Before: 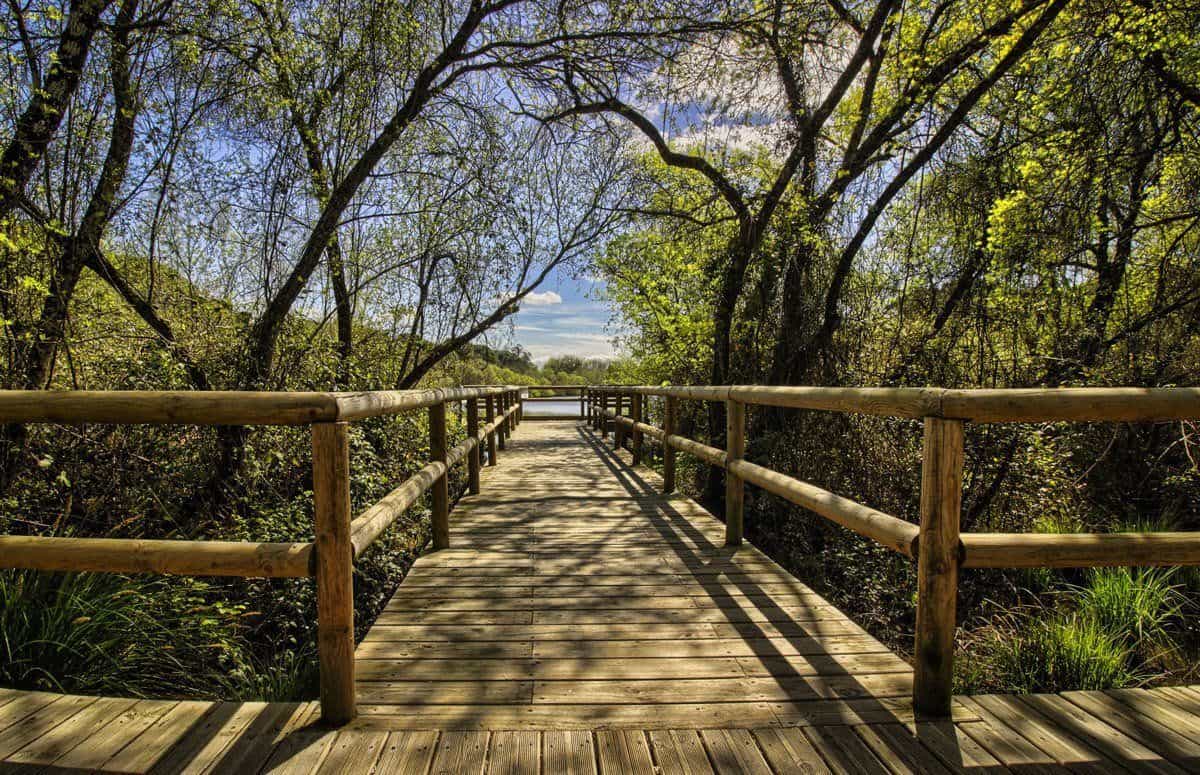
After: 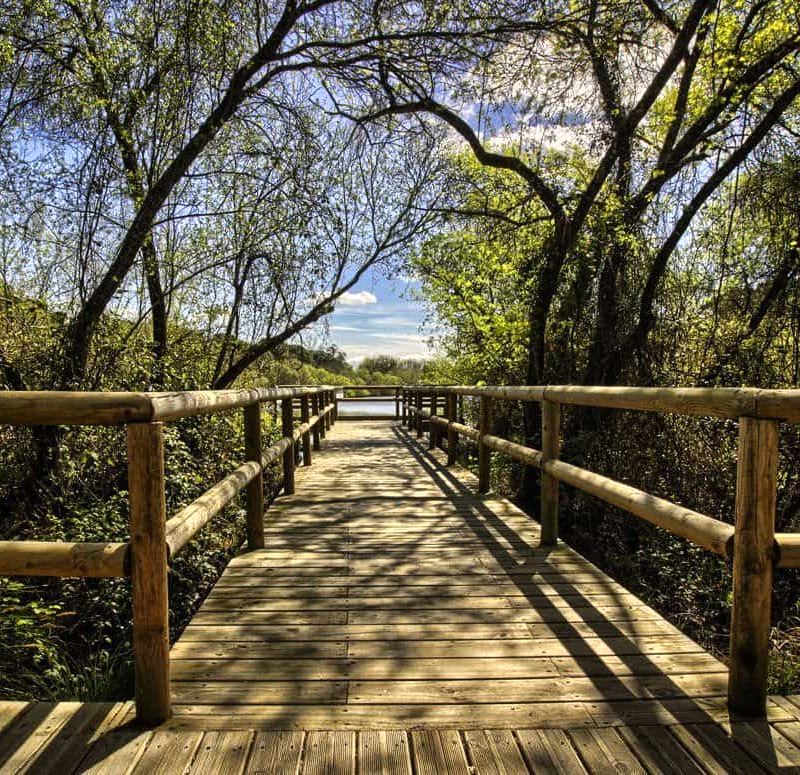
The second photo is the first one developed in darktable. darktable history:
tone equalizer: -8 EV -0.398 EV, -7 EV -0.359 EV, -6 EV -0.295 EV, -5 EV -0.19 EV, -3 EV 0.208 EV, -2 EV 0.347 EV, -1 EV 0.408 EV, +0 EV 0.4 EV, edges refinement/feathering 500, mask exposure compensation -1.57 EV, preserve details no
crop and rotate: left 15.446%, right 17.856%
